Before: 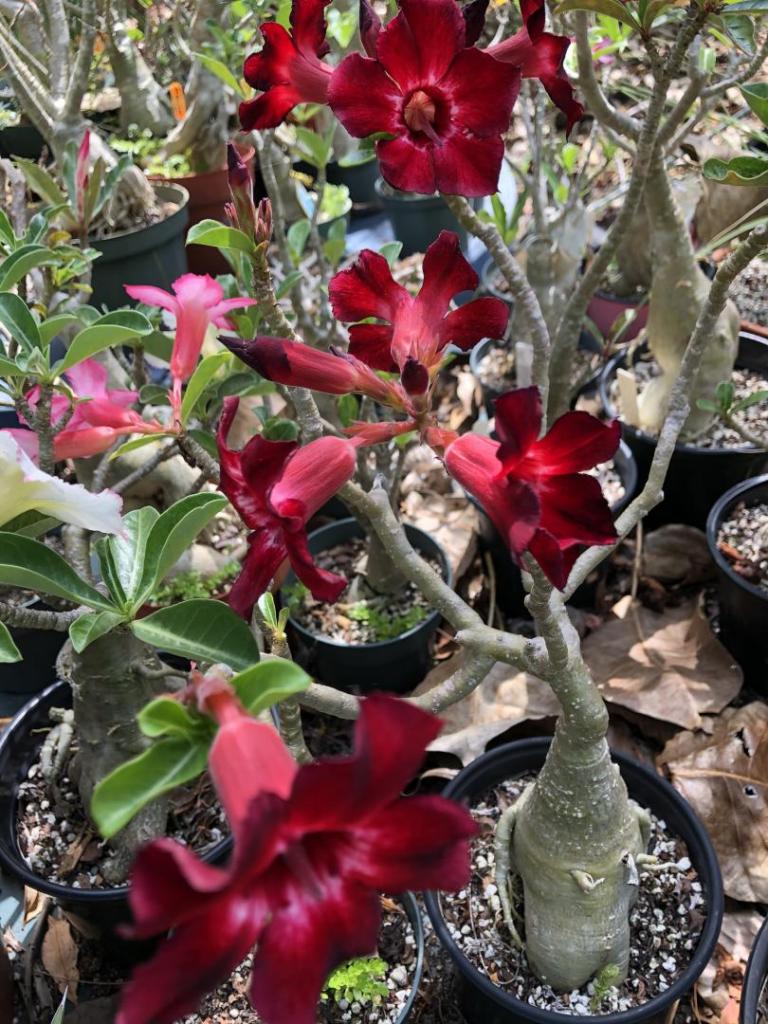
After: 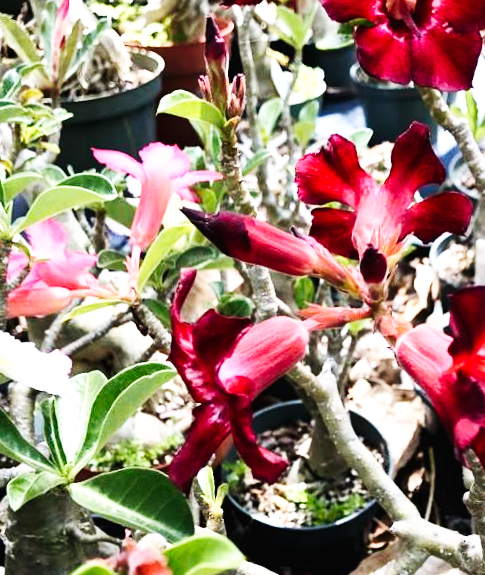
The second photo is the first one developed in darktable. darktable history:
crop and rotate: angle -4.99°, left 2.122%, top 6.945%, right 27.566%, bottom 30.519%
base curve: curves: ch0 [(0, 0.003) (0.001, 0.002) (0.006, 0.004) (0.02, 0.022) (0.048, 0.086) (0.094, 0.234) (0.162, 0.431) (0.258, 0.629) (0.385, 0.8) (0.548, 0.918) (0.751, 0.988) (1, 1)], preserve colors none
tone equalizer: -8 EV -0.75 EV, -7 EV -0.7 EV, -6 EV -0.6 EV, -5 EV -0.4 EV, -3 EV 0.4 EV, -2 EV 0.6 EV, -1 EV 0.7 EV, +0 EV 0.75 EV, edges refinement/feathering 500, mask exposure compensation -1.57 EV, preserve details no
